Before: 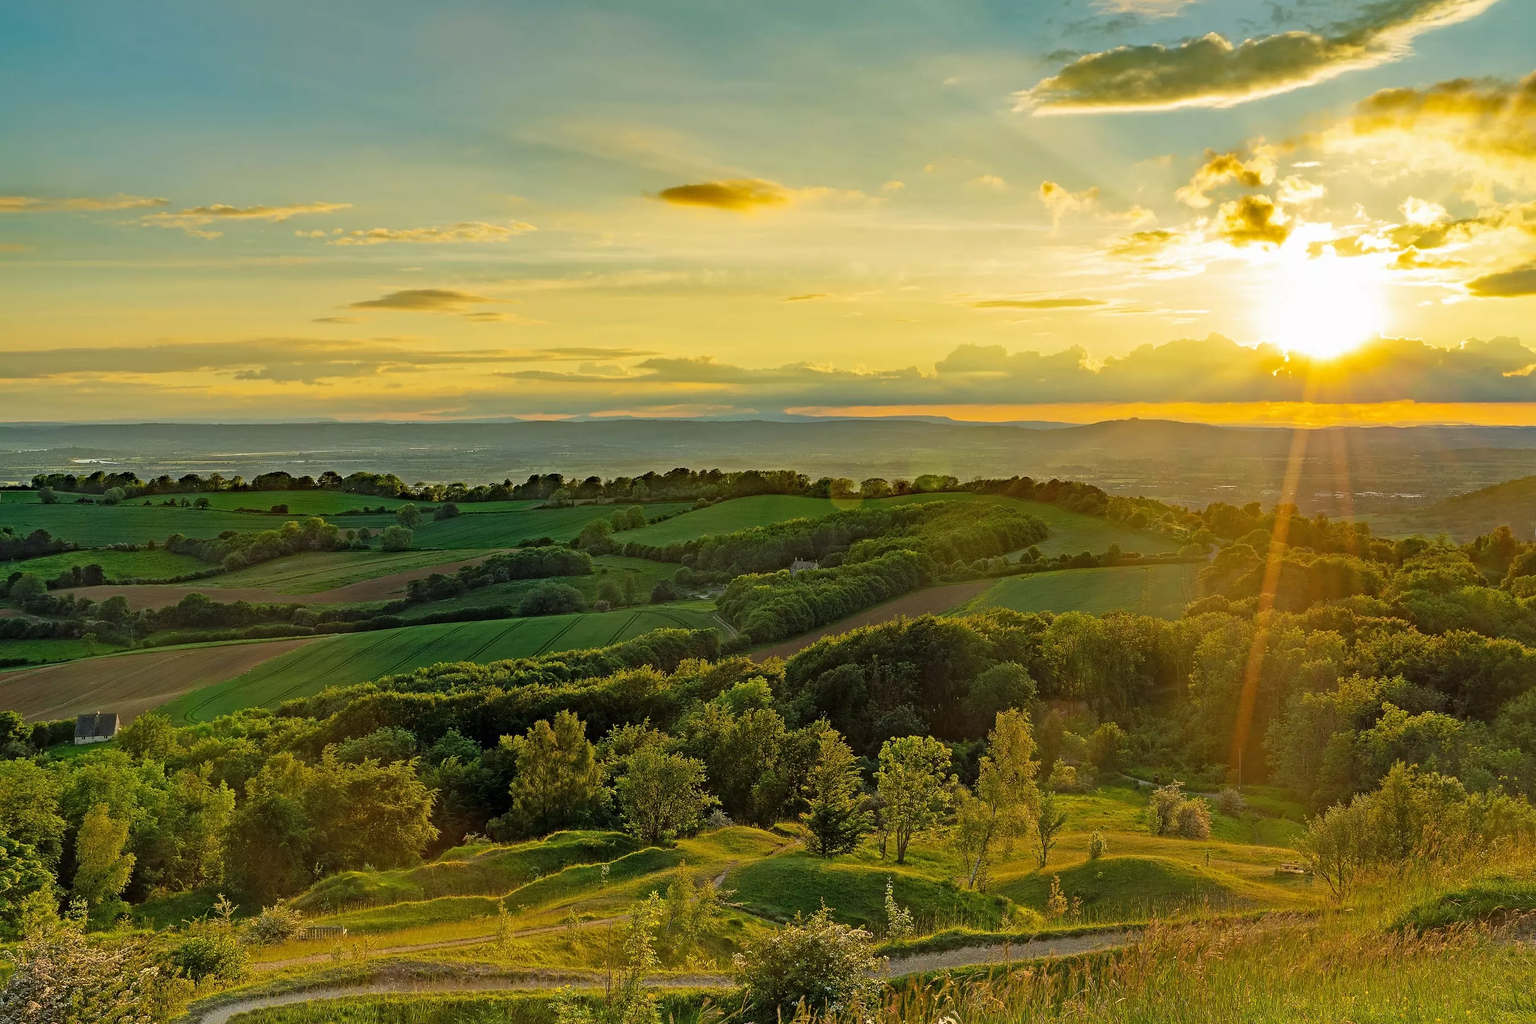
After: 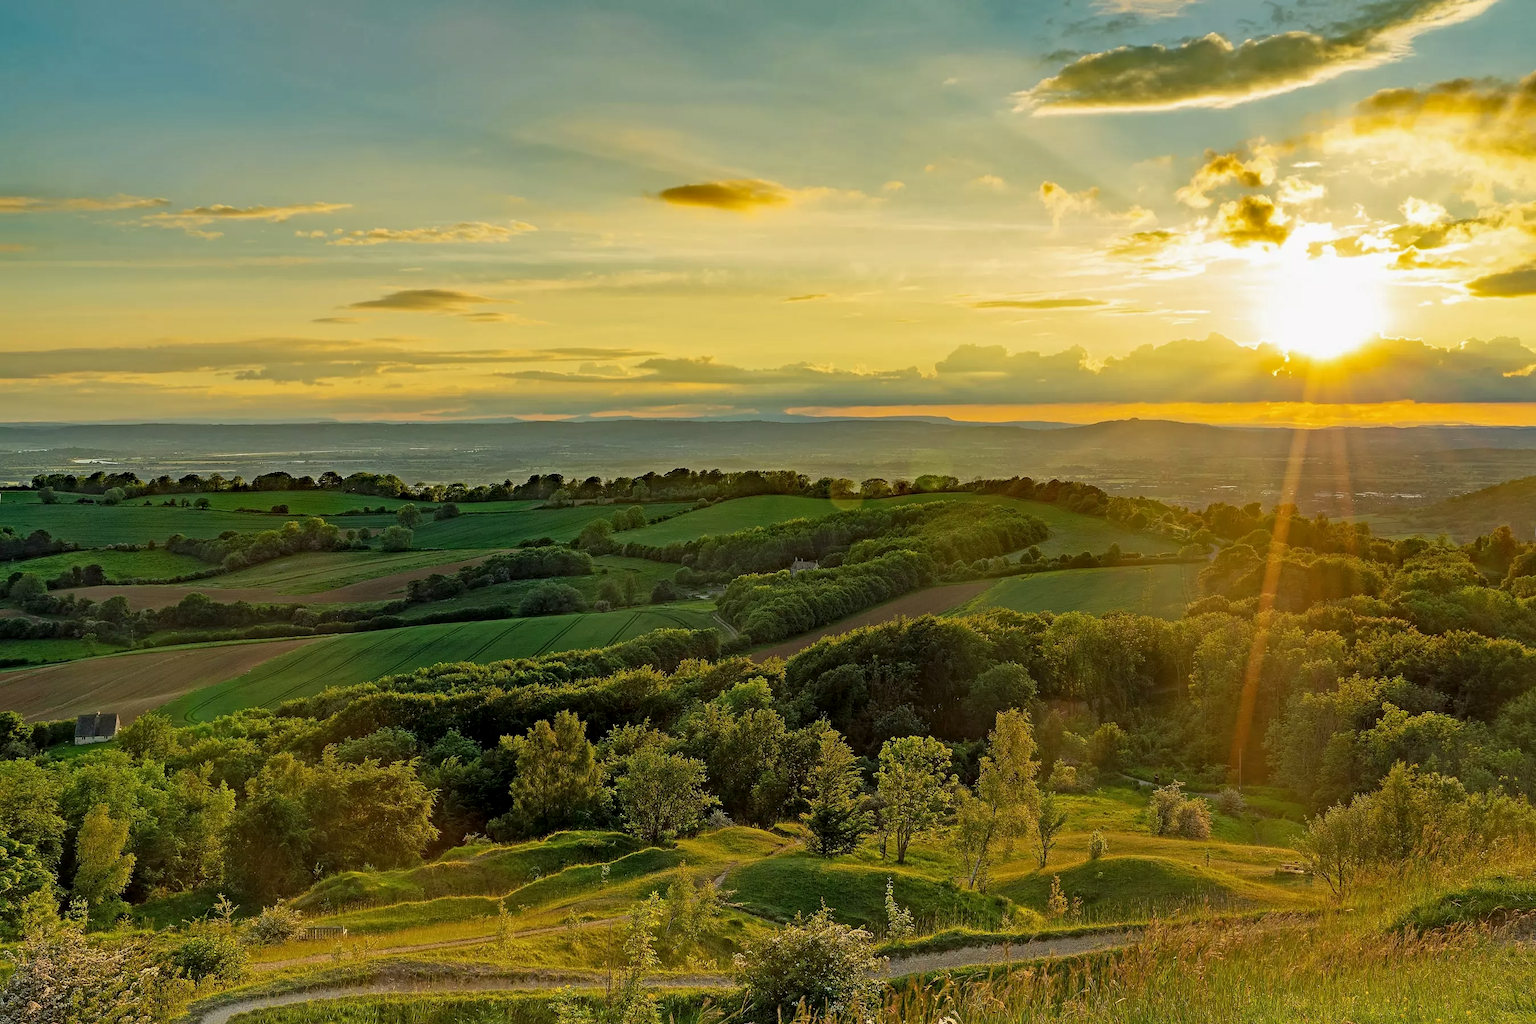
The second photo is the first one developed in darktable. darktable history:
local contrast: highlights 100%, shadows 100%, detail 120%, midtone range 0.2
exposure: black level correction 0.001, exposure -0.125 EV, compensate exposure bias true, compensate highlight preservation false
